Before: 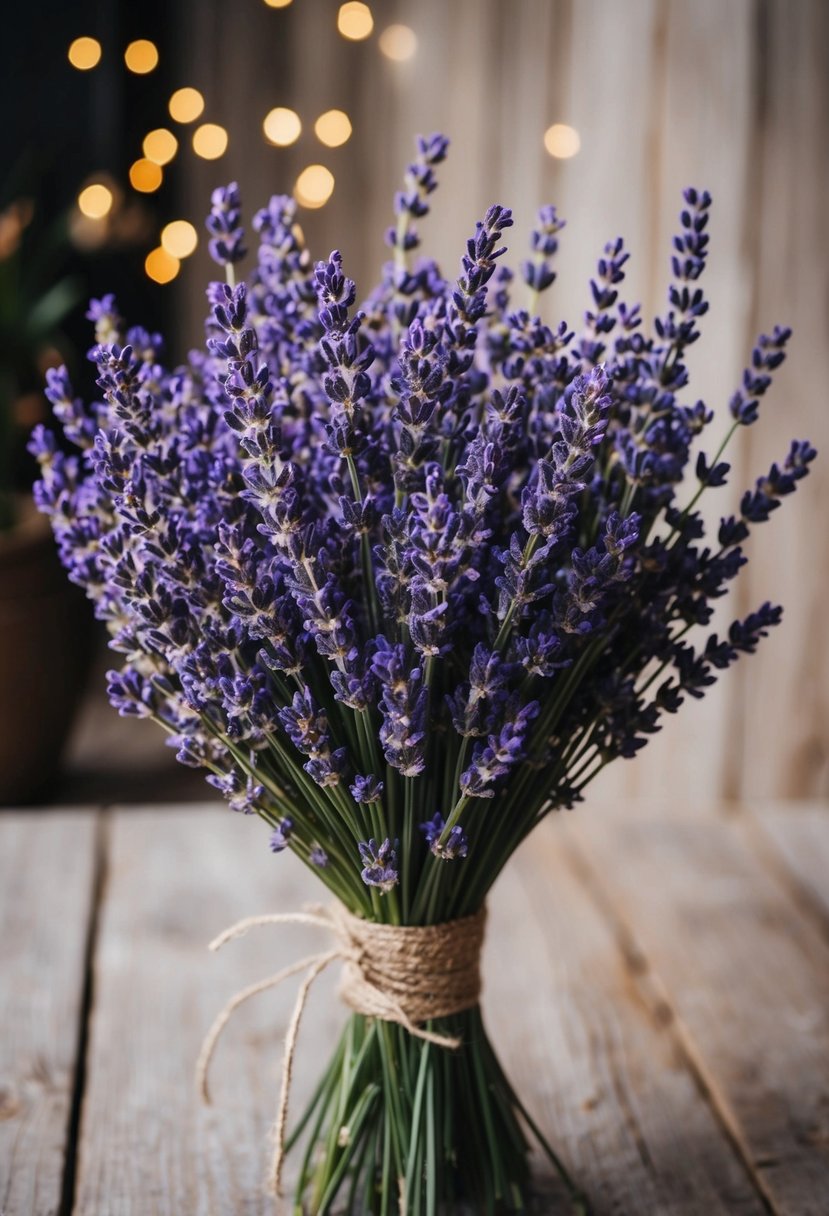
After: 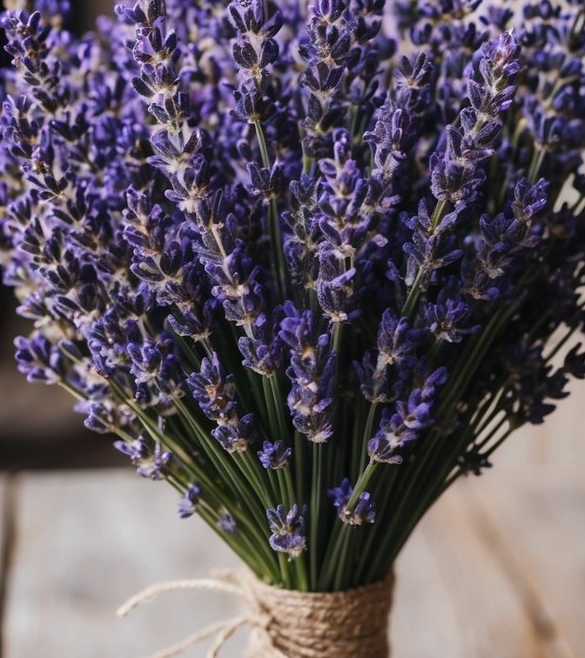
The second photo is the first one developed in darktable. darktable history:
crop: left 11.147%, top 27.497%, right 18.27%, bottom 17.272%
